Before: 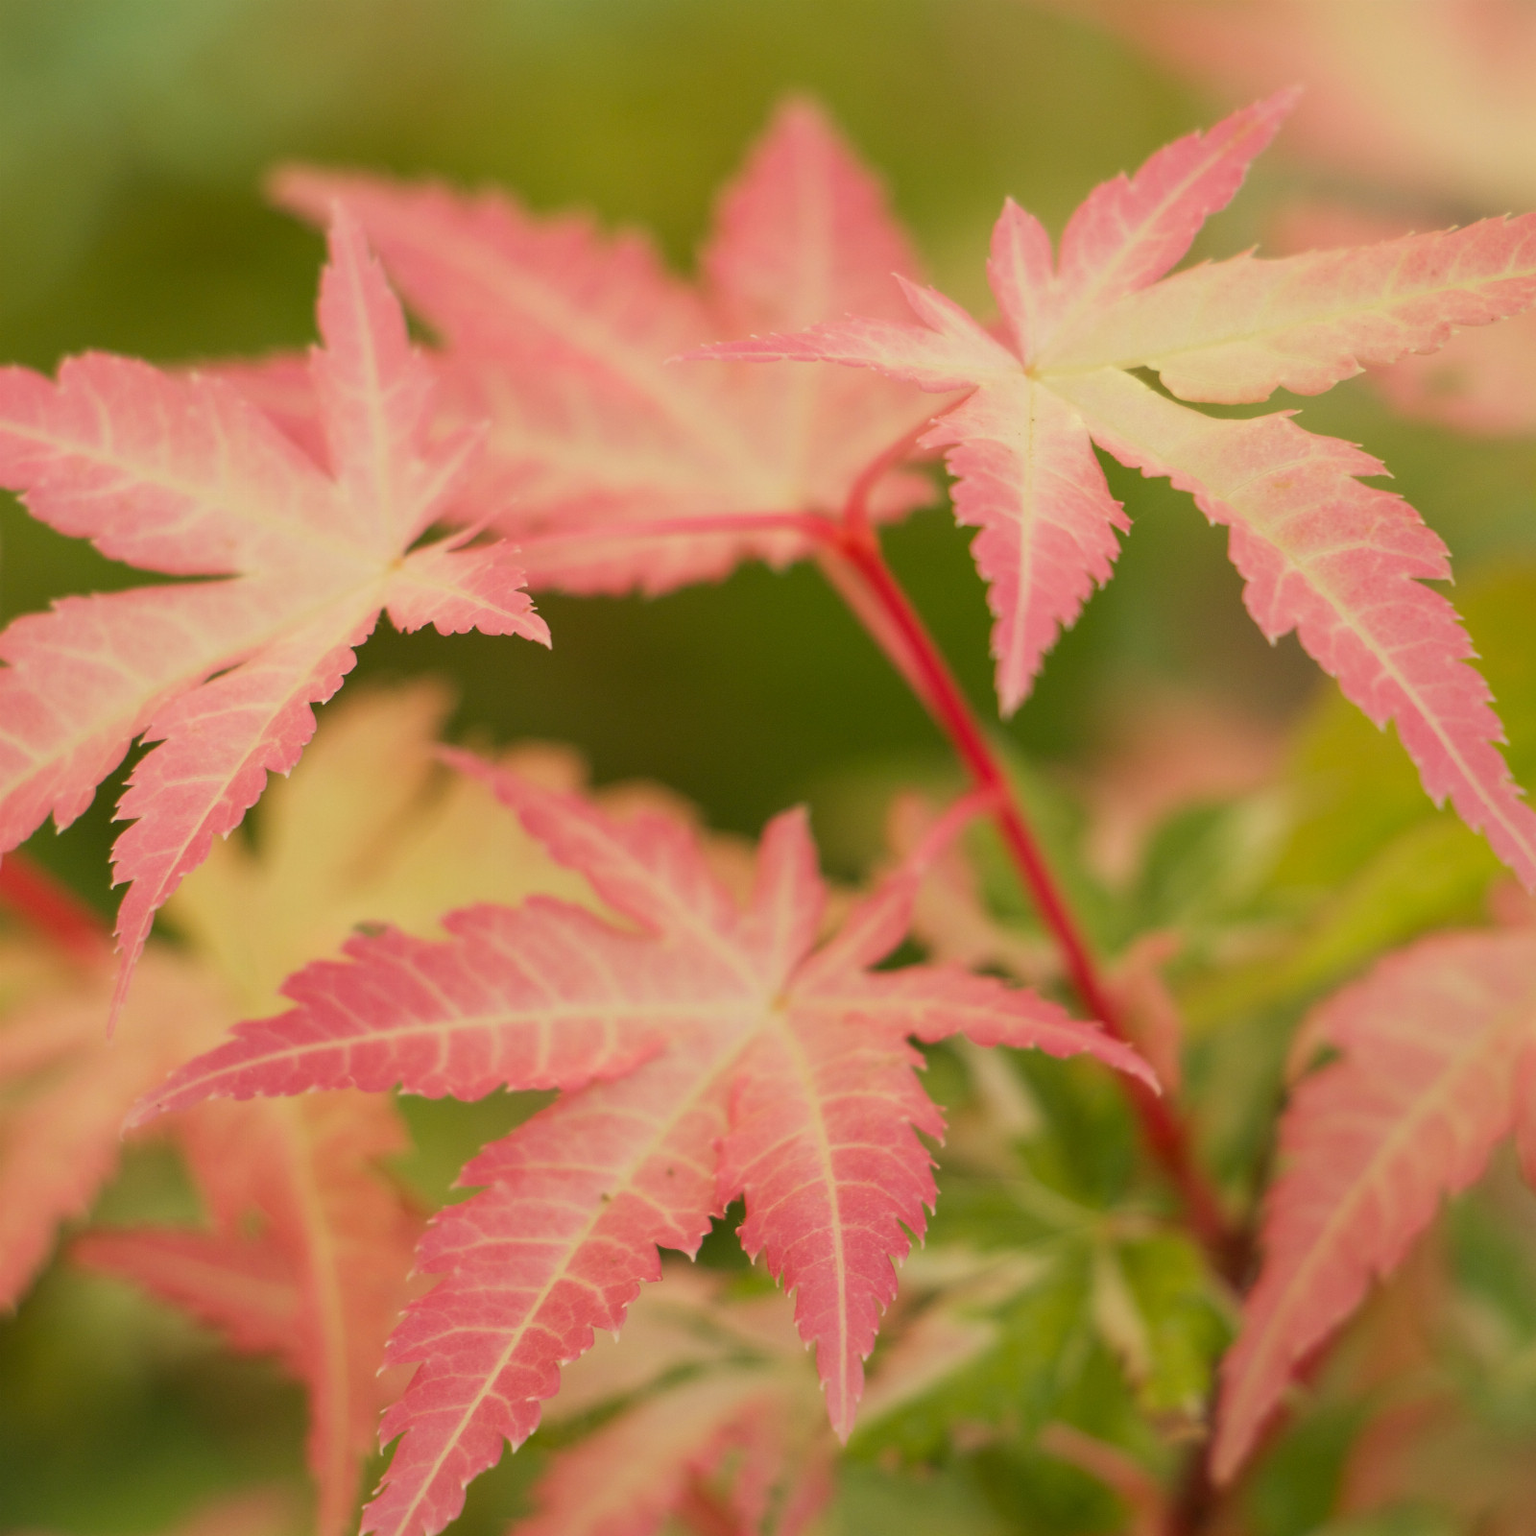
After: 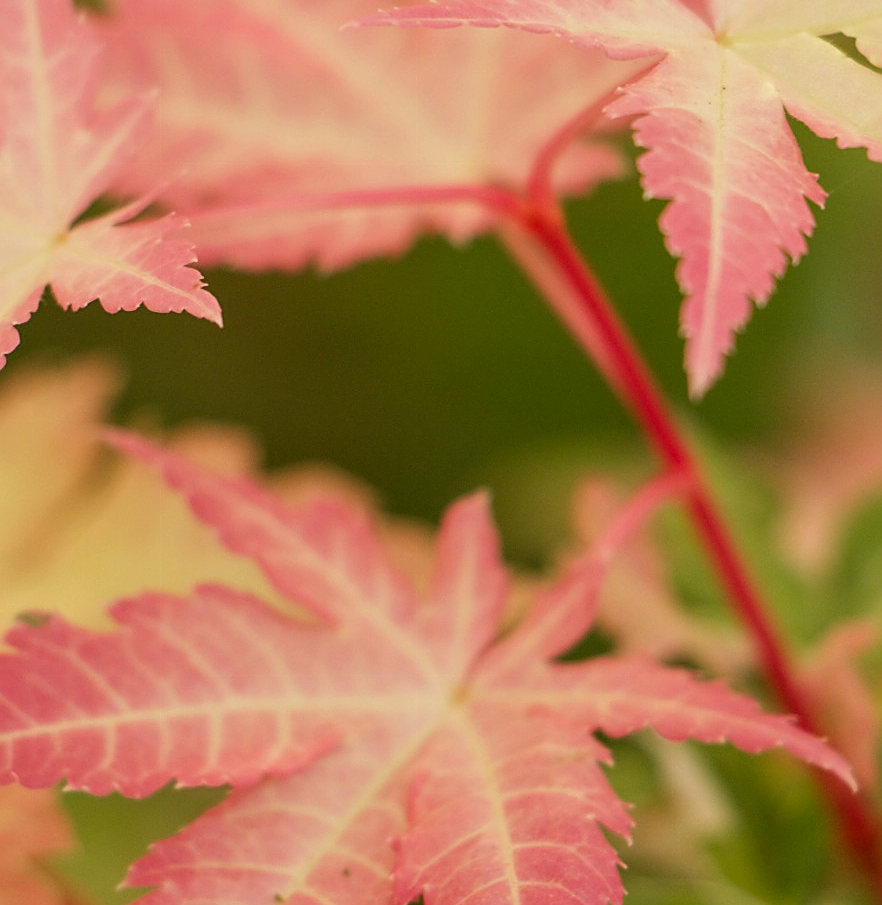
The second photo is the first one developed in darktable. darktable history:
sharpen: on, module defaults
crop and rotate: left 22.061%, top 21.848%, right 22.807%, bottom 21.575%
local contrast: on, module defaults
